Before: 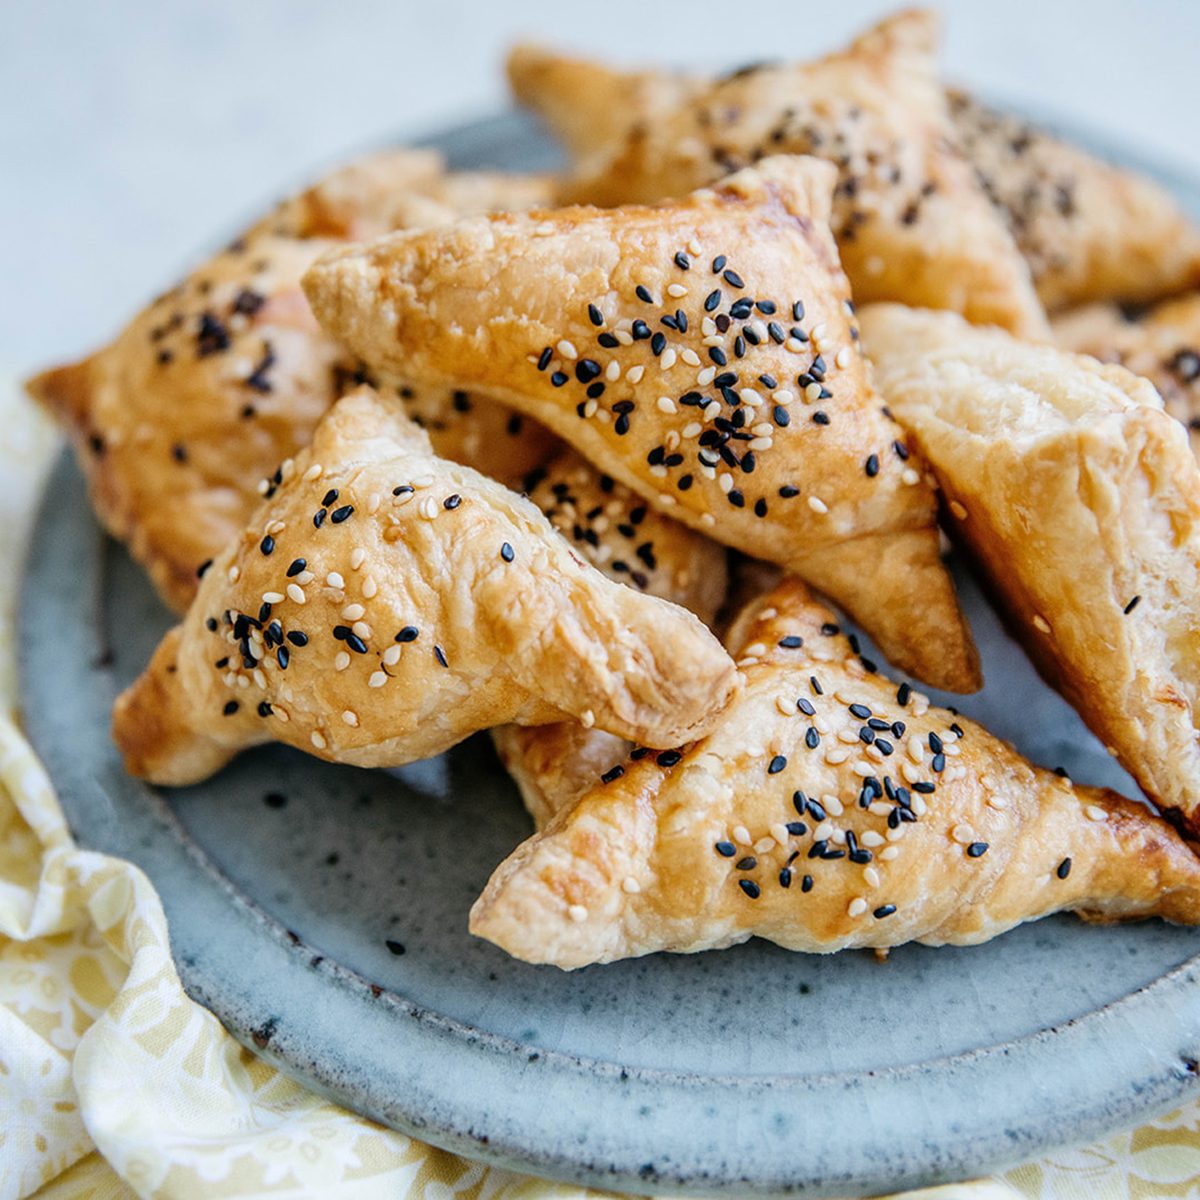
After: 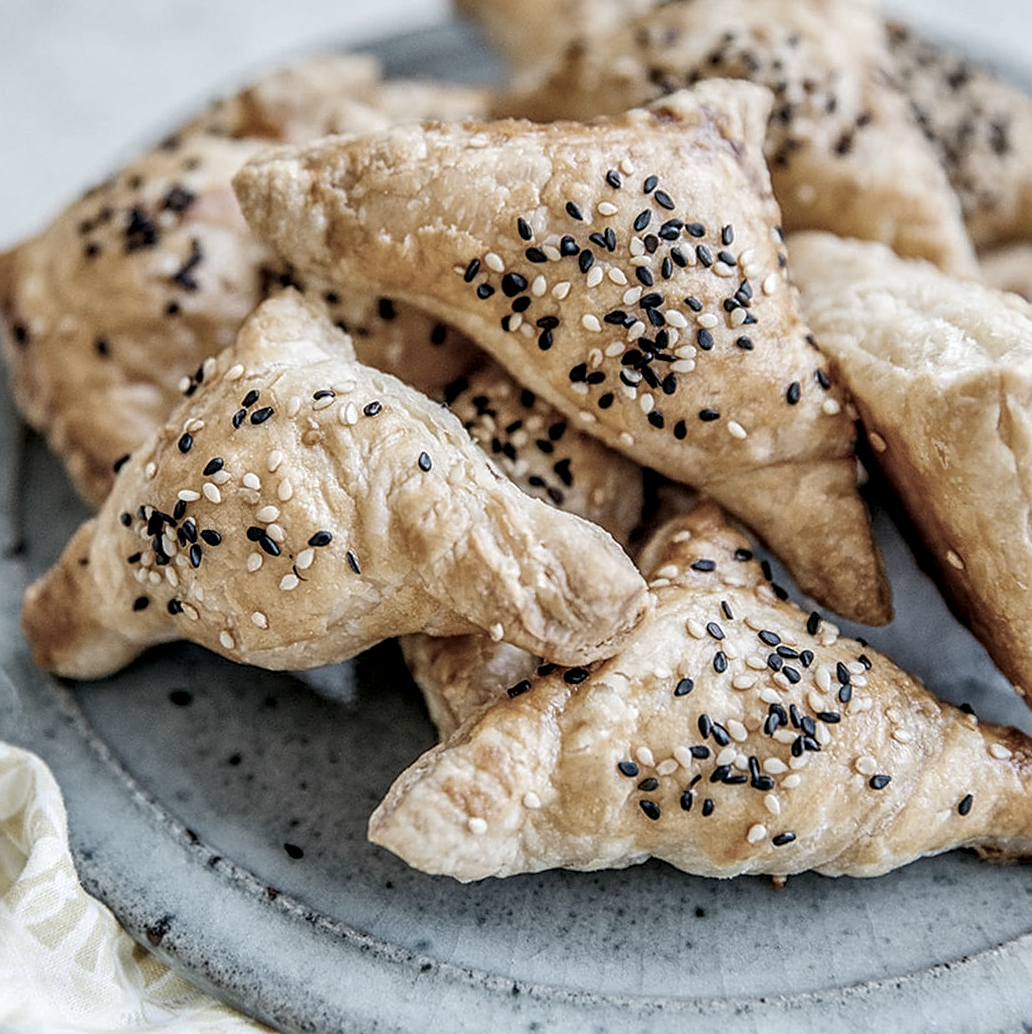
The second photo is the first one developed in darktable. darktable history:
crop and rotate: angle -2.83°, left 5.062%, top 5.178%, right 4.77%, bottom 4.424%
color correction: highlights b* 0.06, saturation 0.511
shadows and highlights: shadows 51.83, highlights -28.65, soften with gaussian
sharpen: on, module defaults
local contrast: detail 130%
